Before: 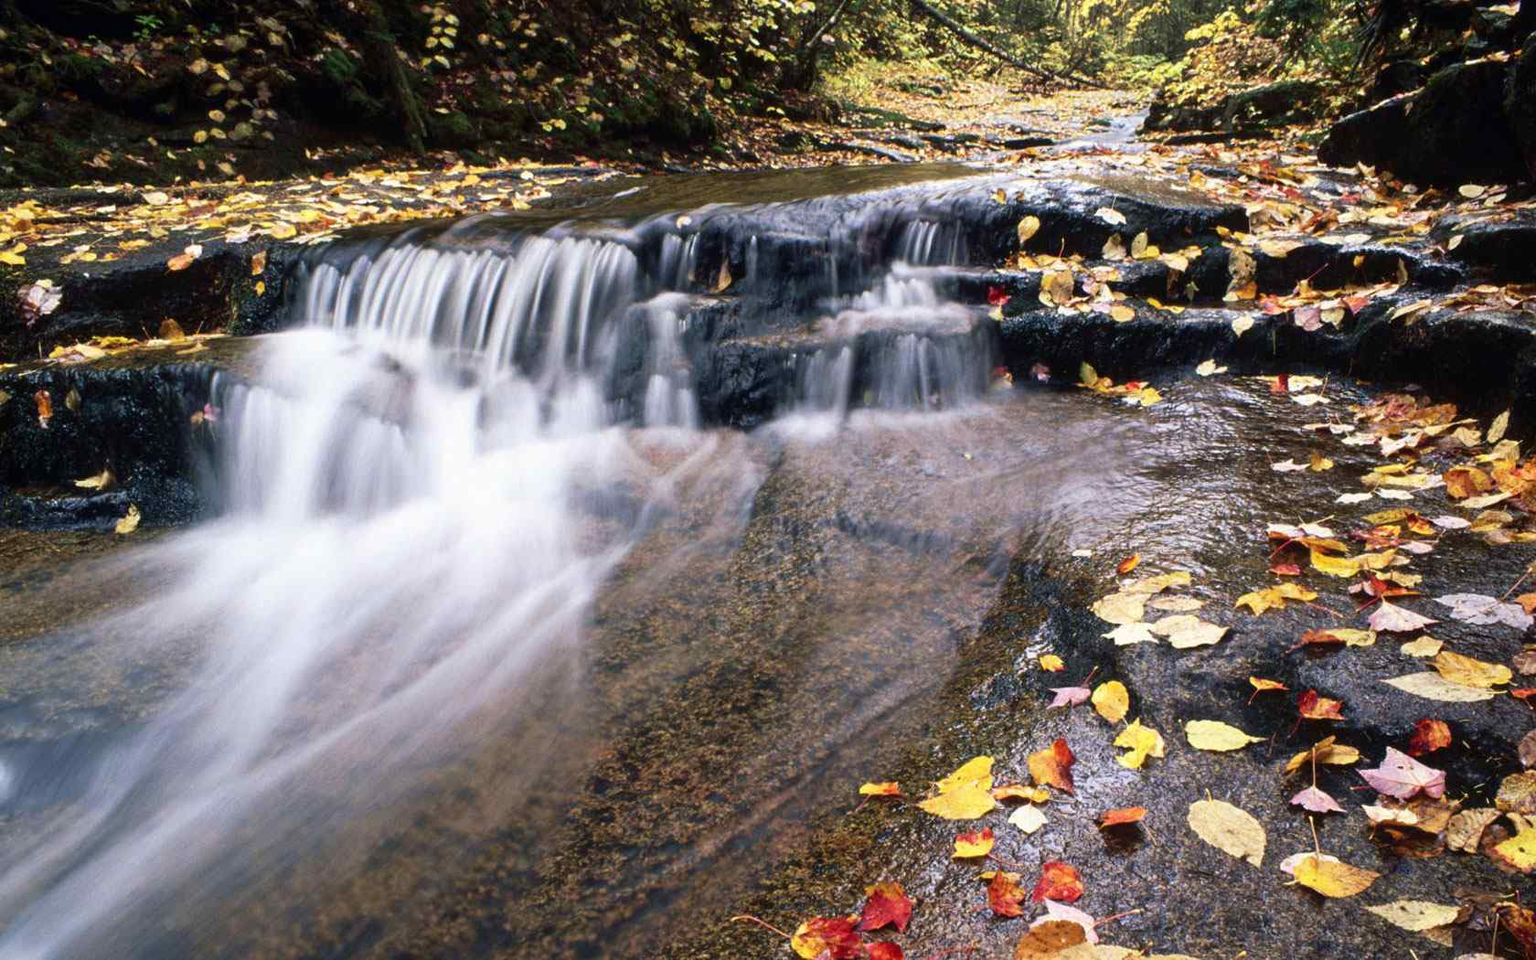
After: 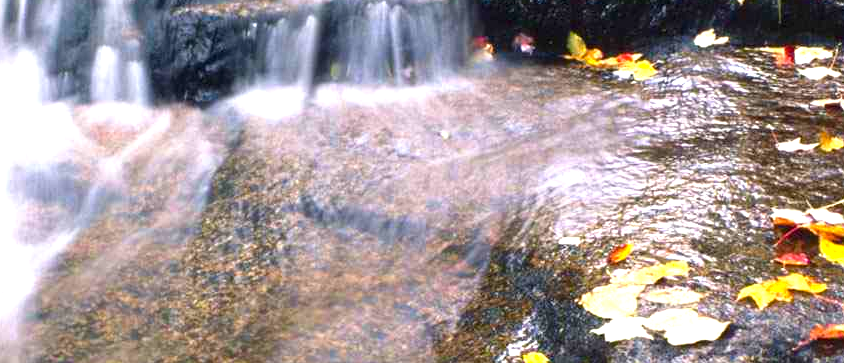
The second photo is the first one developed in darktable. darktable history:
color balance rgb: perceptual saturation grading › global saturation 20%, global vibrance 10%
crop: left 36.607%, top 34.735%, right 13.146%, bottom 30.611%
exposure: black level correction 0, exposure 1 EV, compensate exposure bias true, compensate highlight preservation false
